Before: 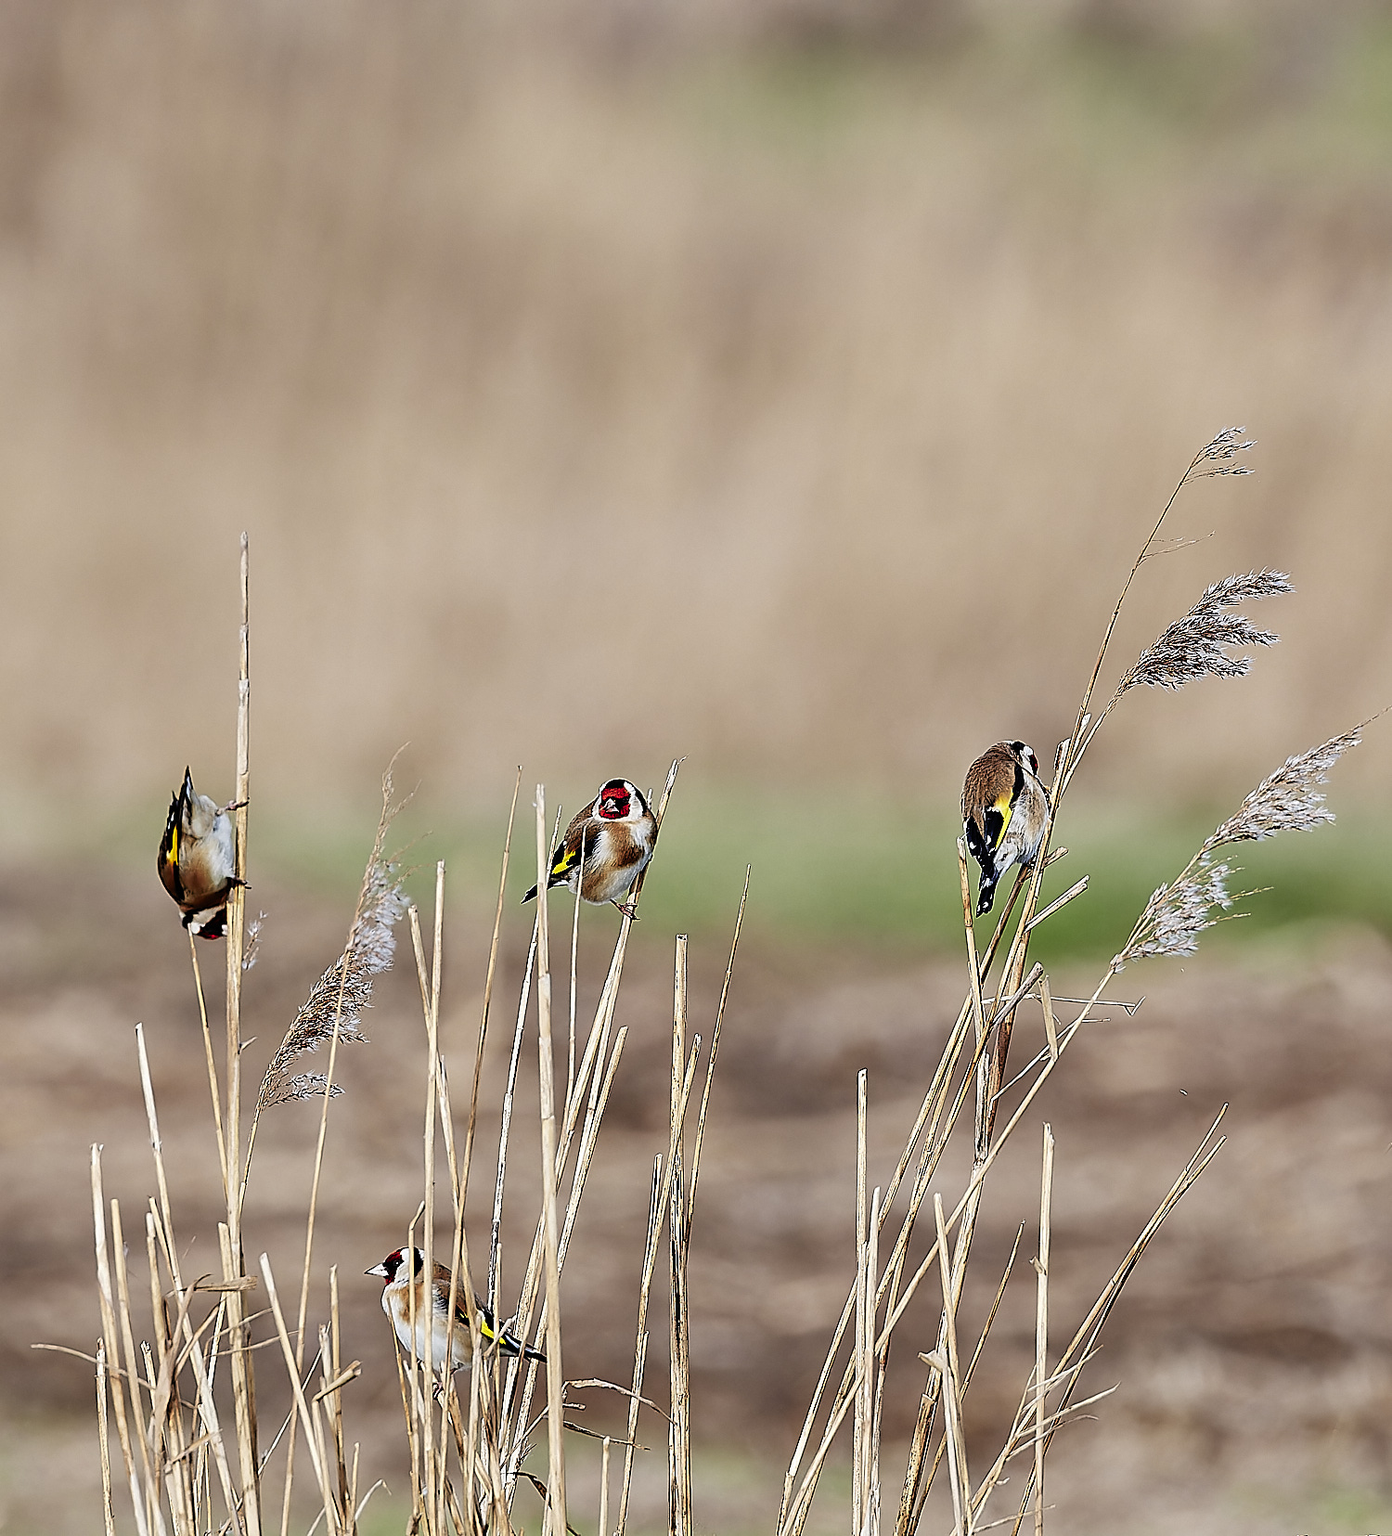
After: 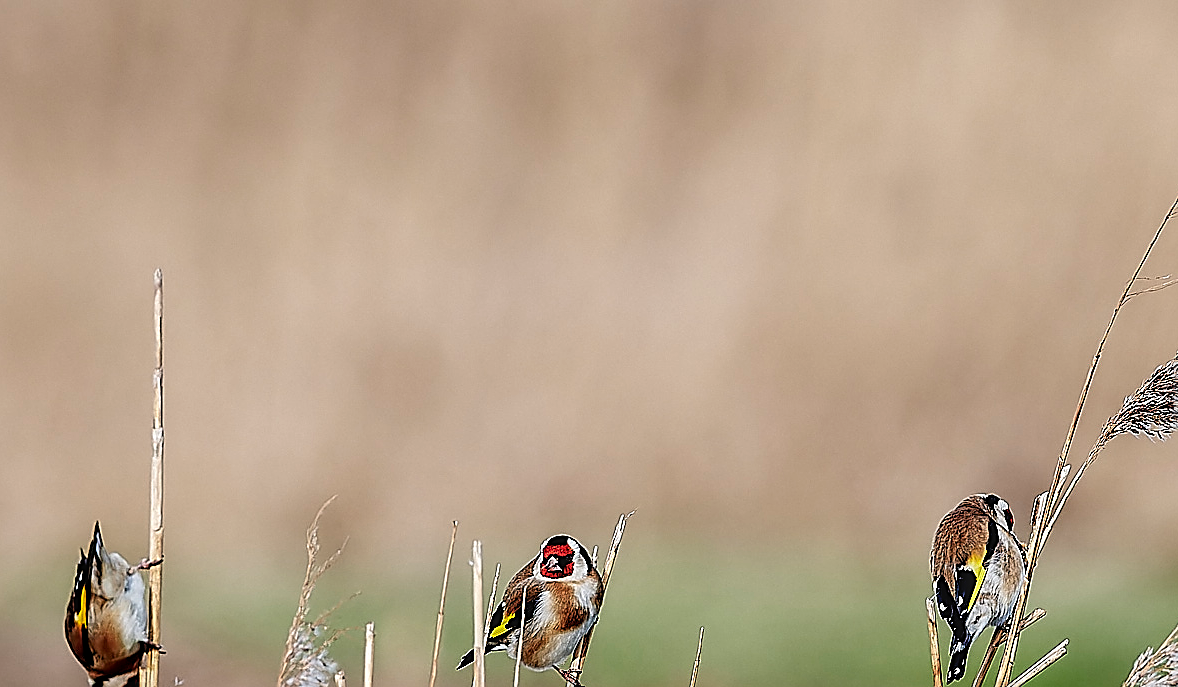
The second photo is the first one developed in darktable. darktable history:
crop: left 7.036%, top 18.398%, right 14.379%, bottom 40.043%
sharpen: on, module defaults
local contrast: on, module defaults
